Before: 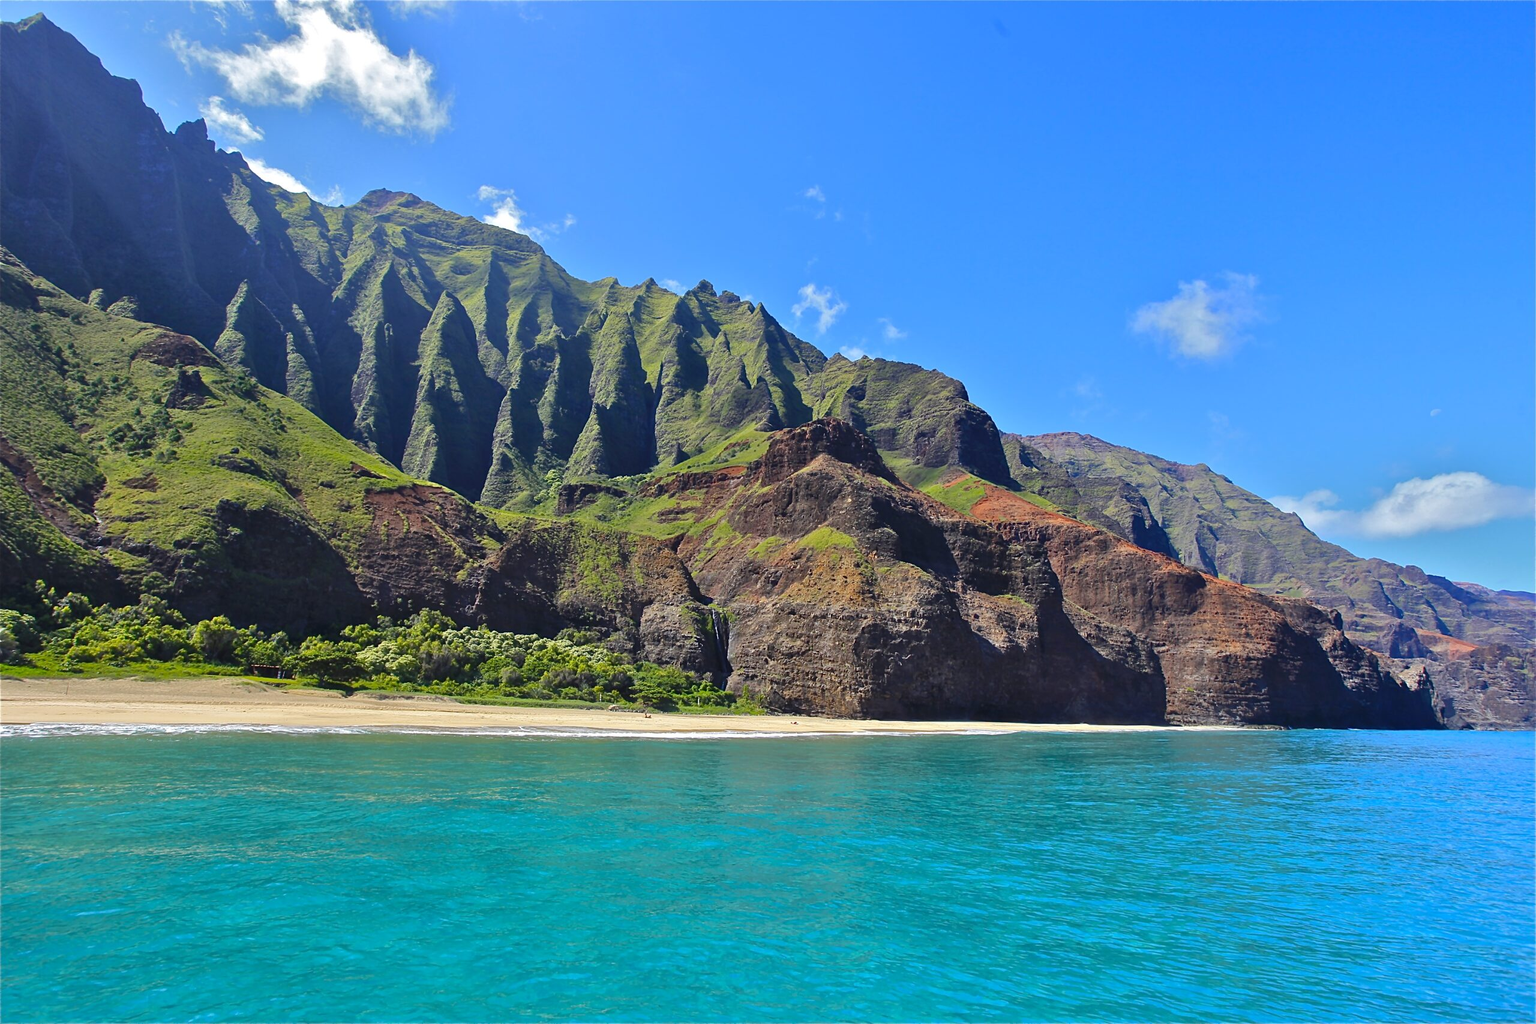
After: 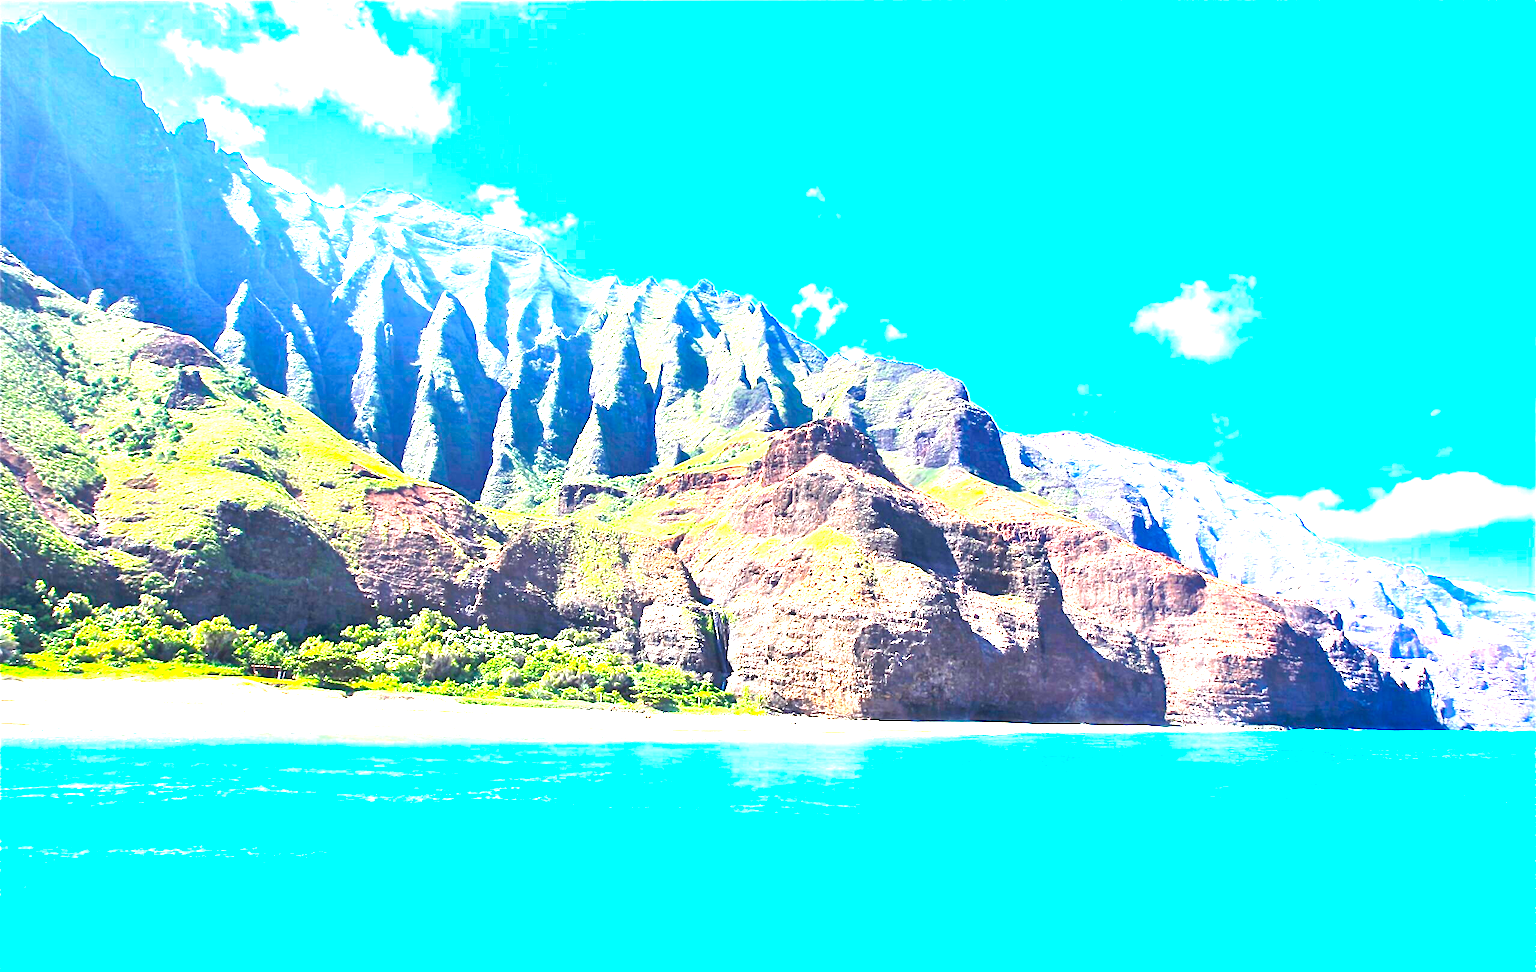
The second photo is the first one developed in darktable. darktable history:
exposure: exposure 3 EV, compensate highlight preservation false
crop and rotate: top 0%, bottom 5.097%
